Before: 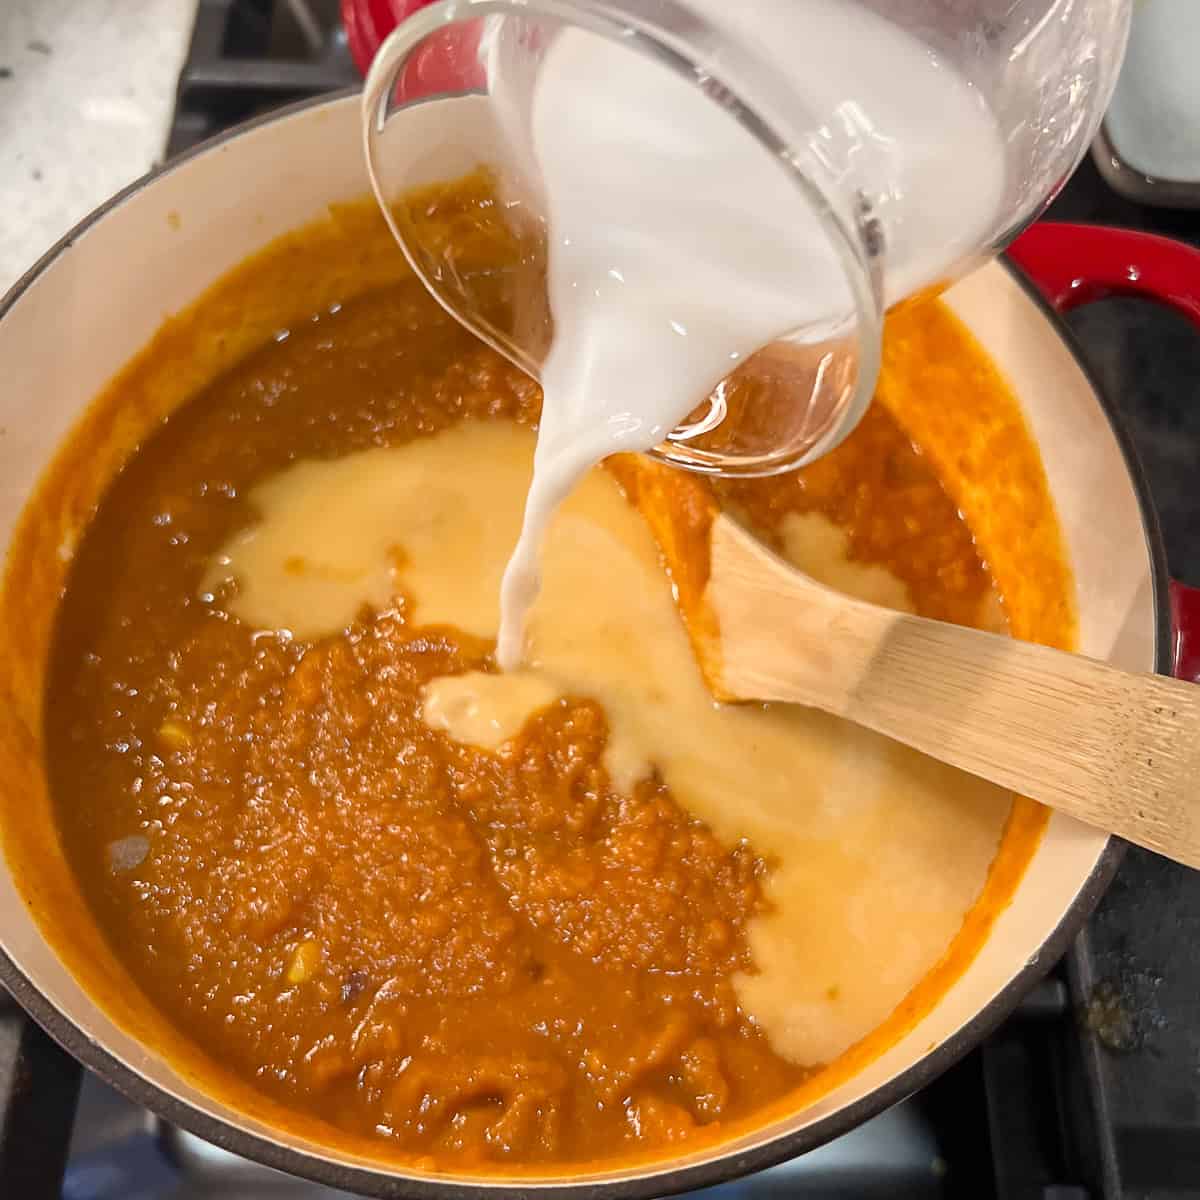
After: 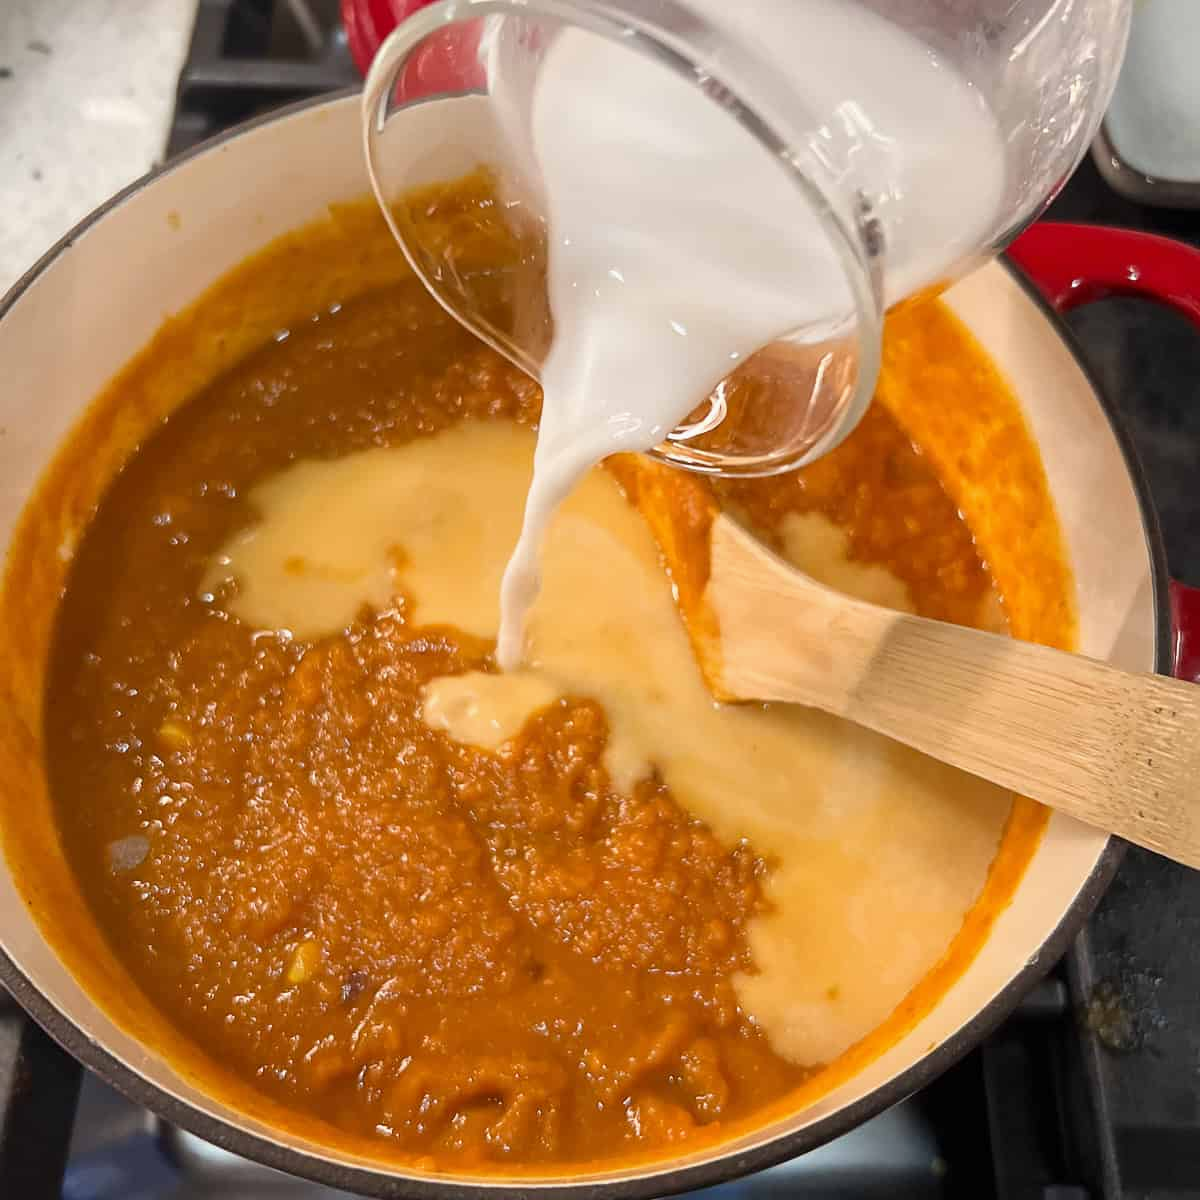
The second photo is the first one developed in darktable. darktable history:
exposure: exposure -0.046 EV, compensate highlight preservation false
